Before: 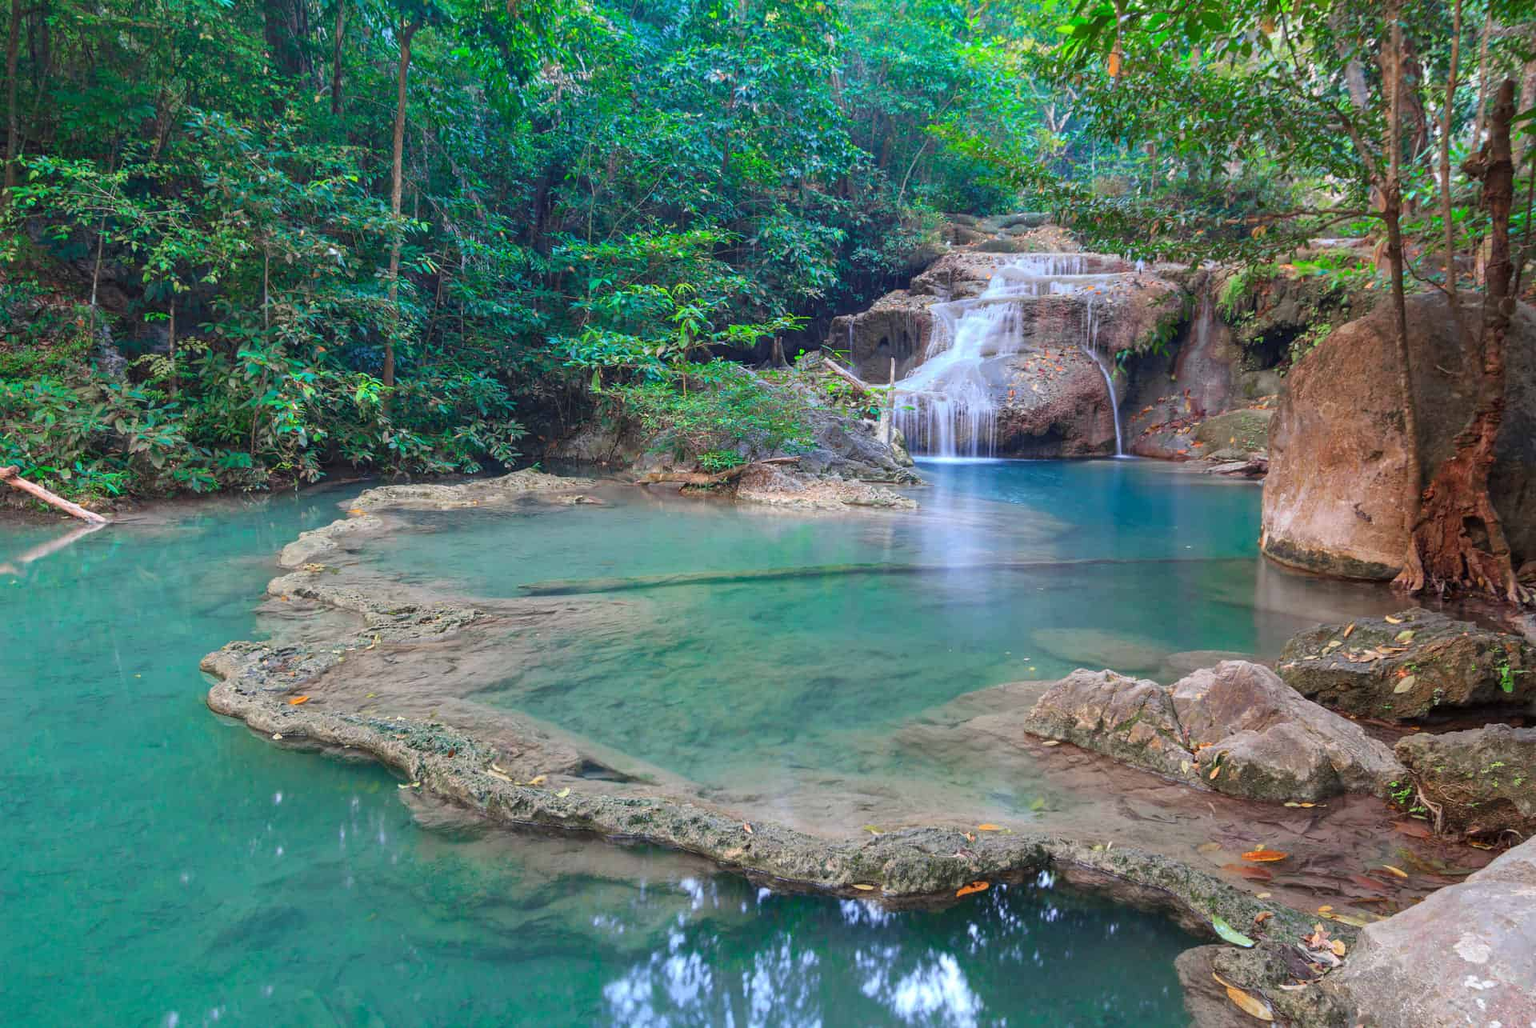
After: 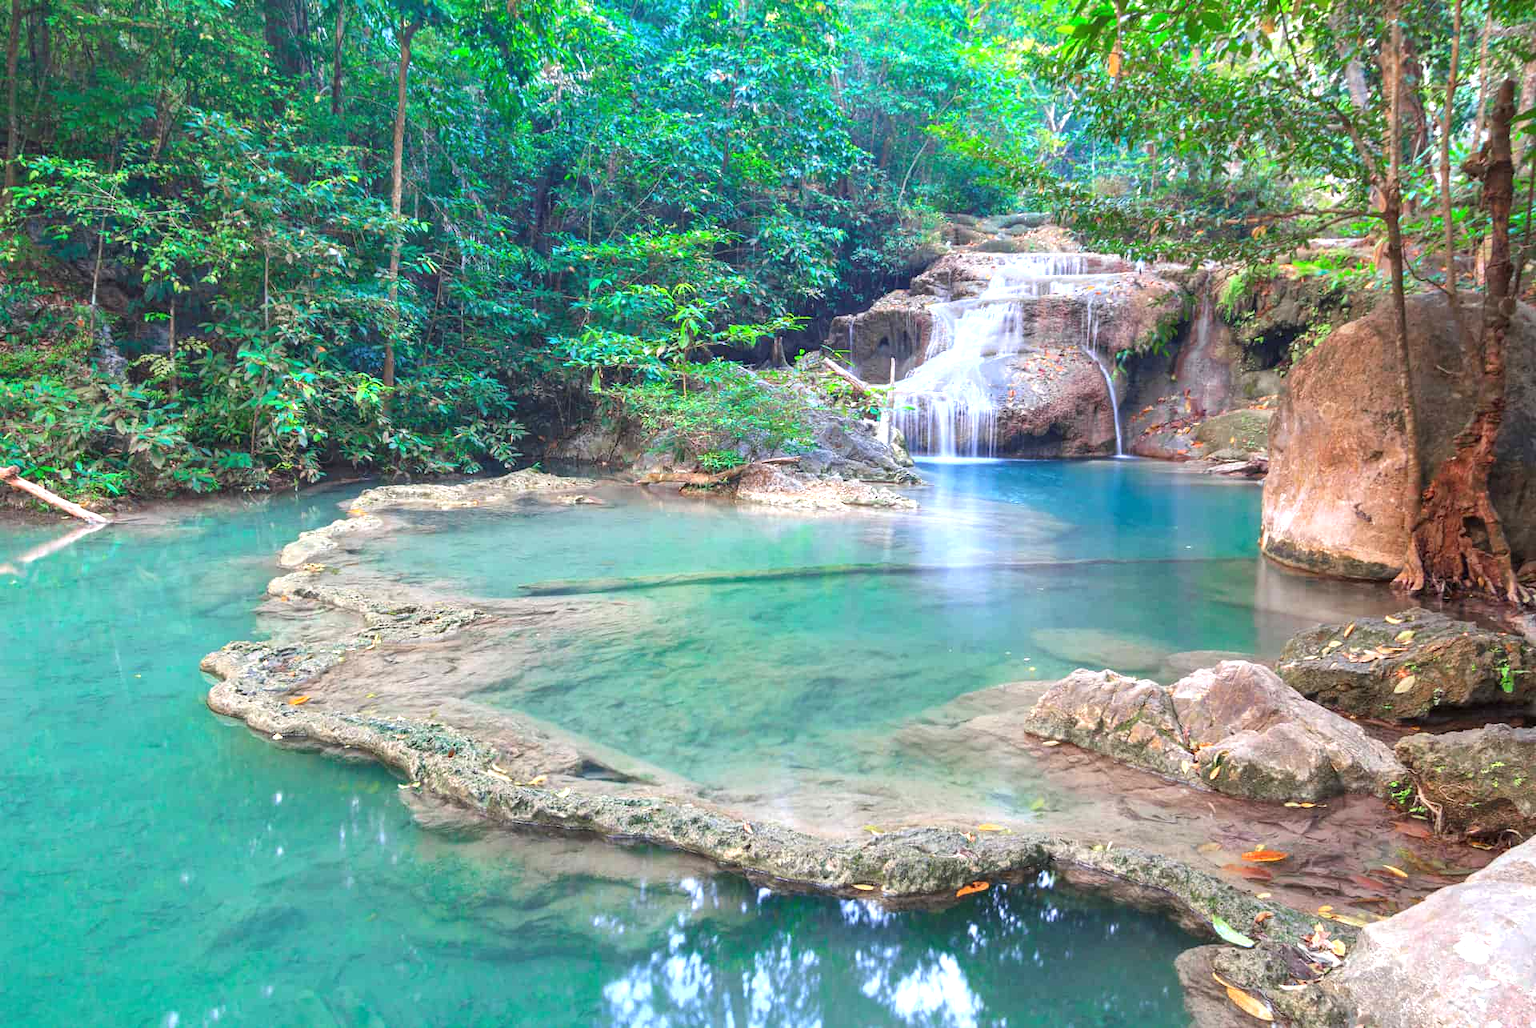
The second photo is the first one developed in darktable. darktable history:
exposure: black level correction 0, exposure 0.878 EV, compensate highlight preservation false
